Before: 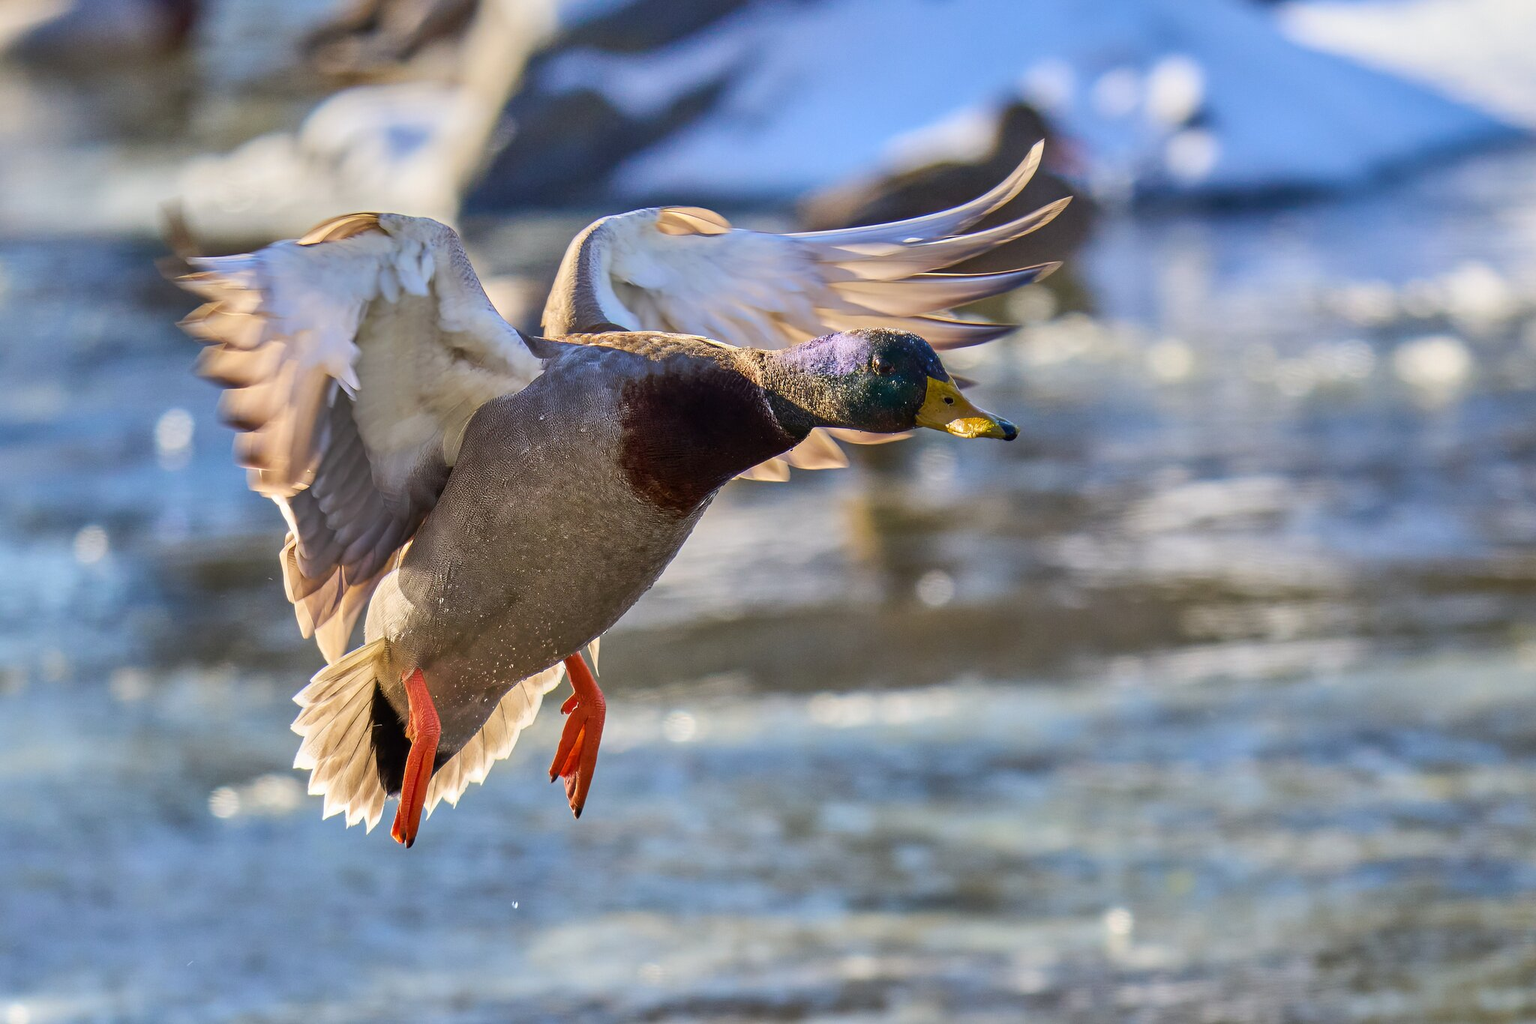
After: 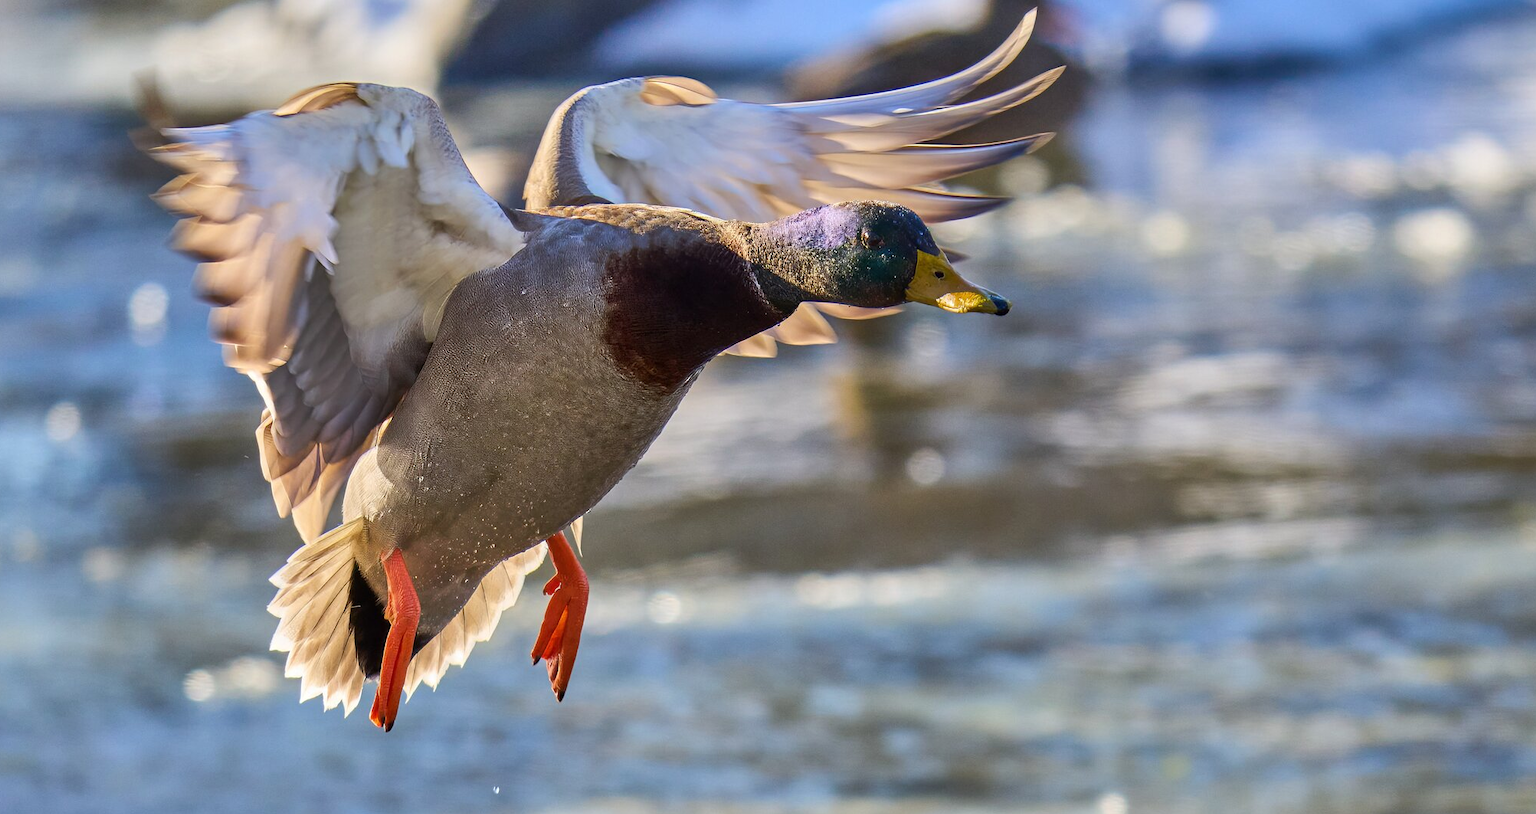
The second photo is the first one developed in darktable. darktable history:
crop and rotate: left 1.936%, top 12.899%, right 0.154%, bottom 9.255%
